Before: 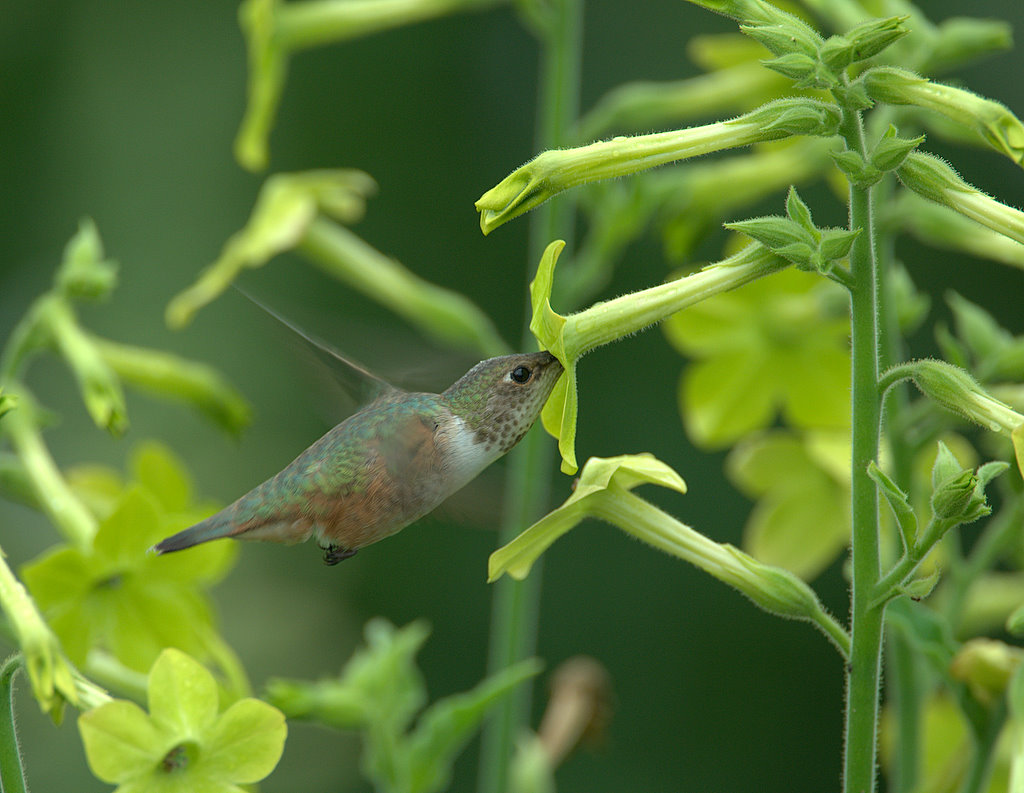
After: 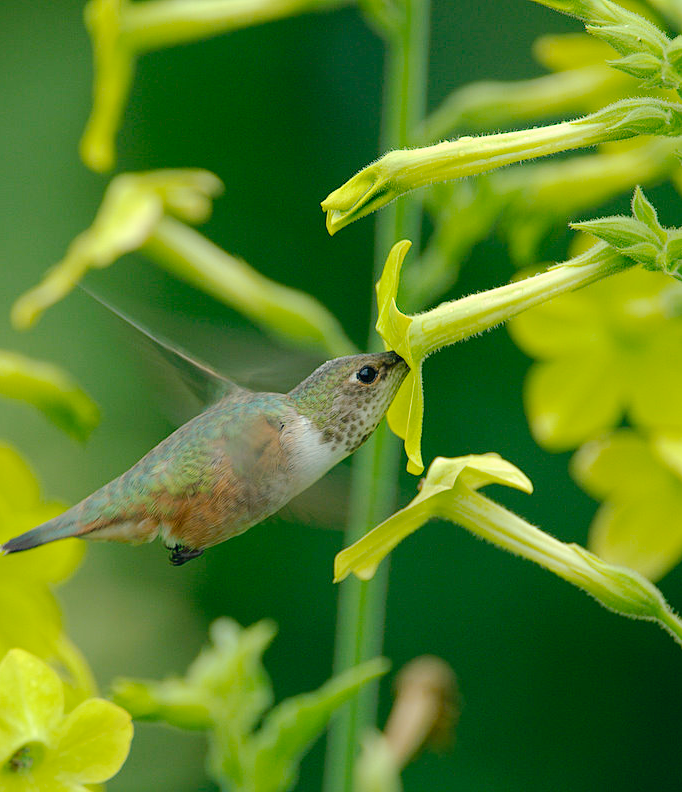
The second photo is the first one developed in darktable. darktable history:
crop and rotate: left 15.055%, right 18.278%
tone curve: curves: ch0 [(0, 0) (0.003, 0.001) (0.011, 0.008) (0.025, 0.015) (0.044, 0.025) (0.069, 0.037) (0.1, 0.056) (0.136, 0.091) (0.177, 0.157) (0.224, 0.231) (0.277, 0.319) (0.335, 0.4) (0.399, 0.493) (0.468, 0.571) (0.543, 0.645) (0.623, 0.706) (0.709, 0.77) (0.801, 0.838) (0.898, 0.918) (1, 1)], preserve colors none
color balance rgb: shadows lift › hue 87.51°, highlights gain › chroma 1.62%, highlights gain › hue 55.1°, global offset › chroma 0.06%, global offset › hue 253.66°, linear chroma grading › global chroma 0.5%, perceptual saturation grading › global saturation 16.38%
